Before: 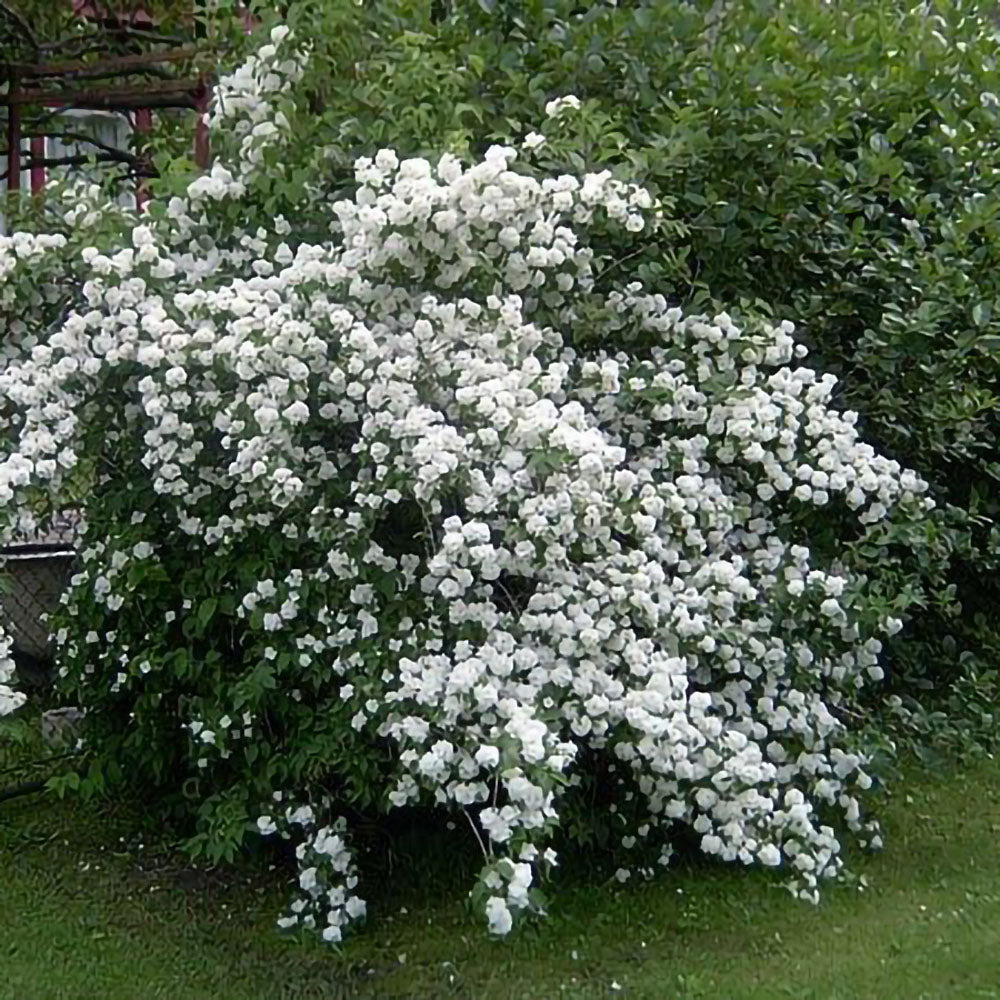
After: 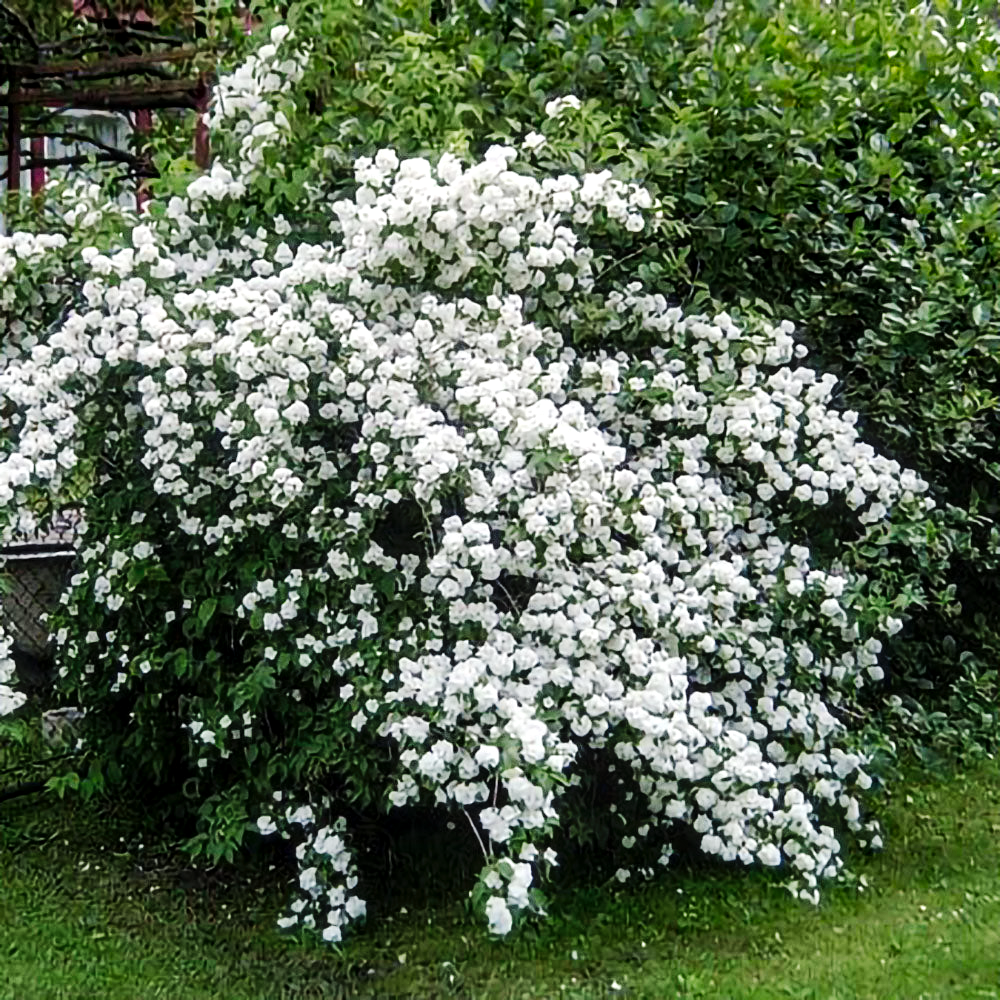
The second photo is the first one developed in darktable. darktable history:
tone curve: curves: ch0 [(0, 0) (0.003, 0.002) (0.011, 0.009) (0.025, 0.019) (0.044, 0.031) (0.069, 0.04) (0.1, 0.059) (0.136, 0.092) (0.177, 0.134) (0.224, 0.192) (0.277, 0.262) (0.335, 0.348) (0.399, 0.446) (0.468, 0.554) (0.543, 0.646) (0.623, 0.731) (0.709, 0.807) (0.801, 0.867) (0.898, 0.931) (1, 1)], preserve colors none
shadows and highlights: radius 173.57, shadows 26.51, white point adjustment 3.31, highlights -68.92, highlights color adjustment 0.475%, soften with gaussian
exposure: black level correction 0.001, compensate highlight preservation false
local contrast: detail 130%
